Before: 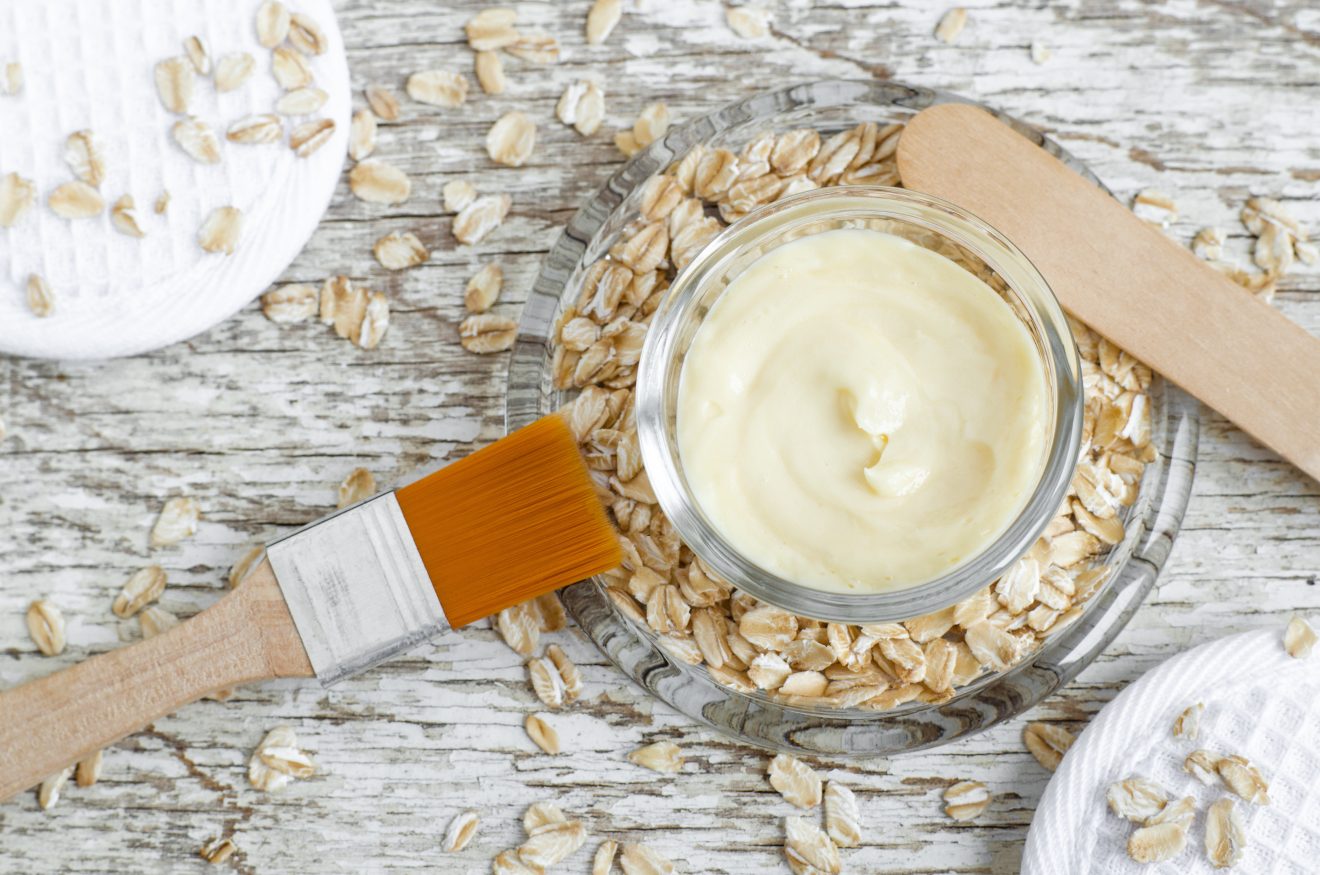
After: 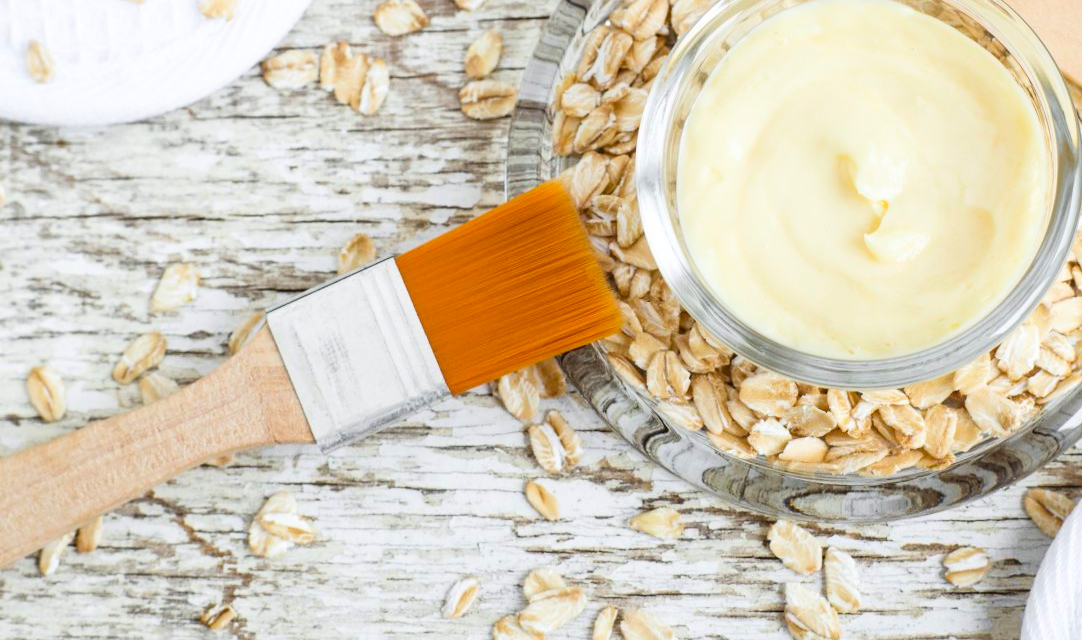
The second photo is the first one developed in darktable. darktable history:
crop: top 26.752%, right 18.006%
contrast brightness saturation: contrast 0.196, brightness 0.156, saturation 0.219
